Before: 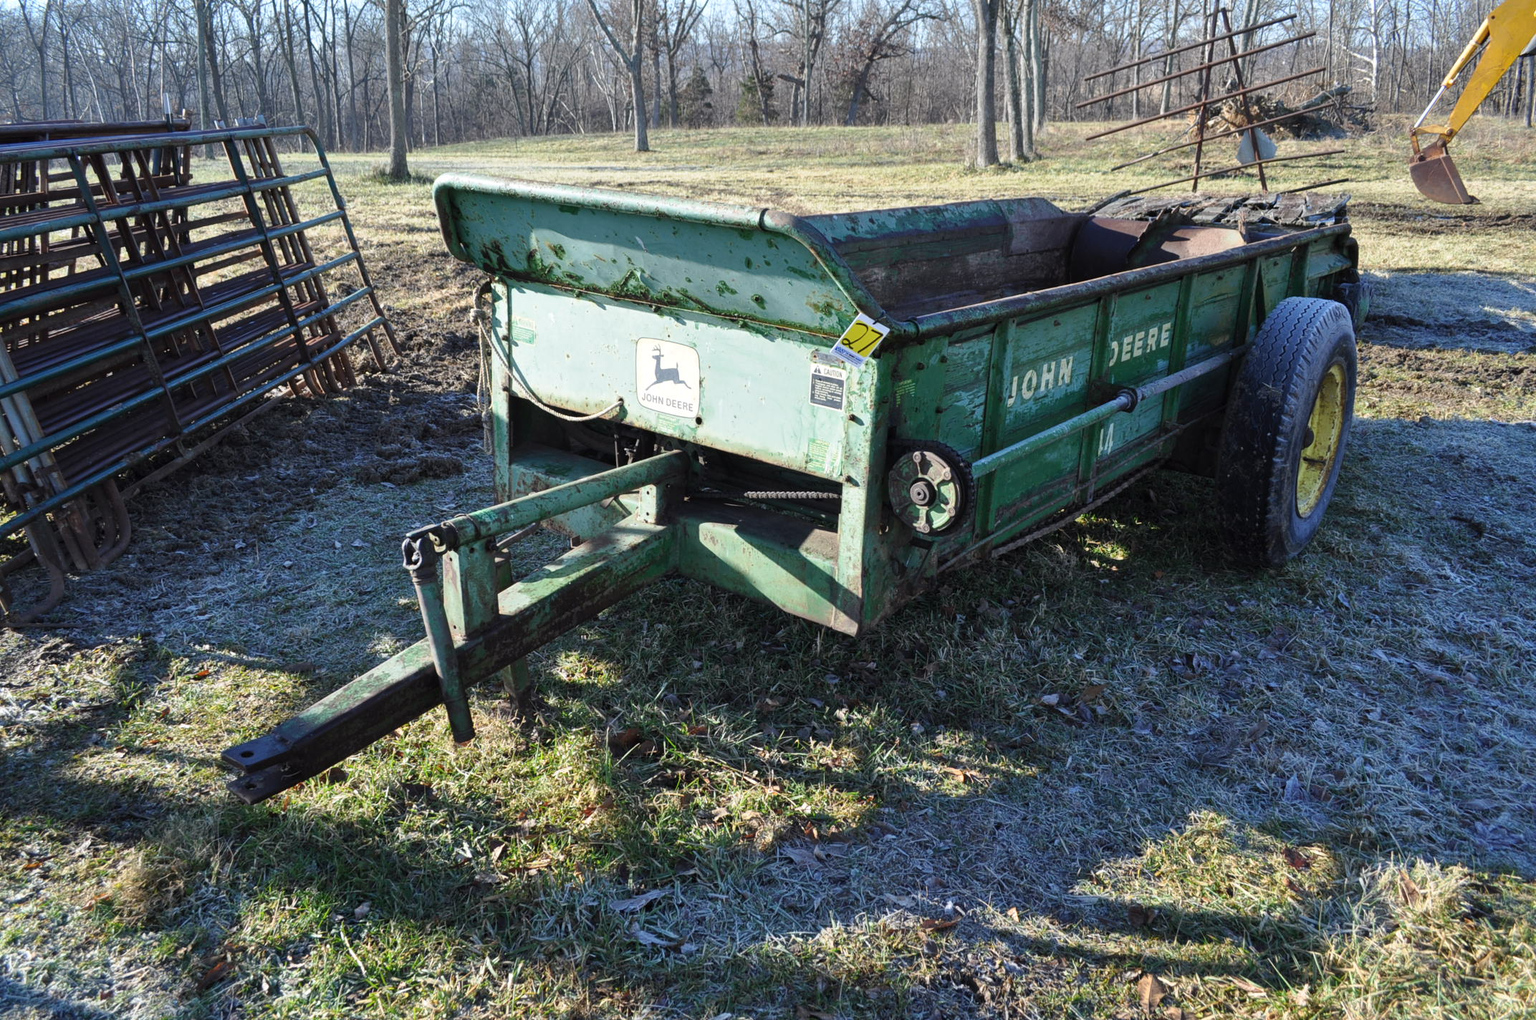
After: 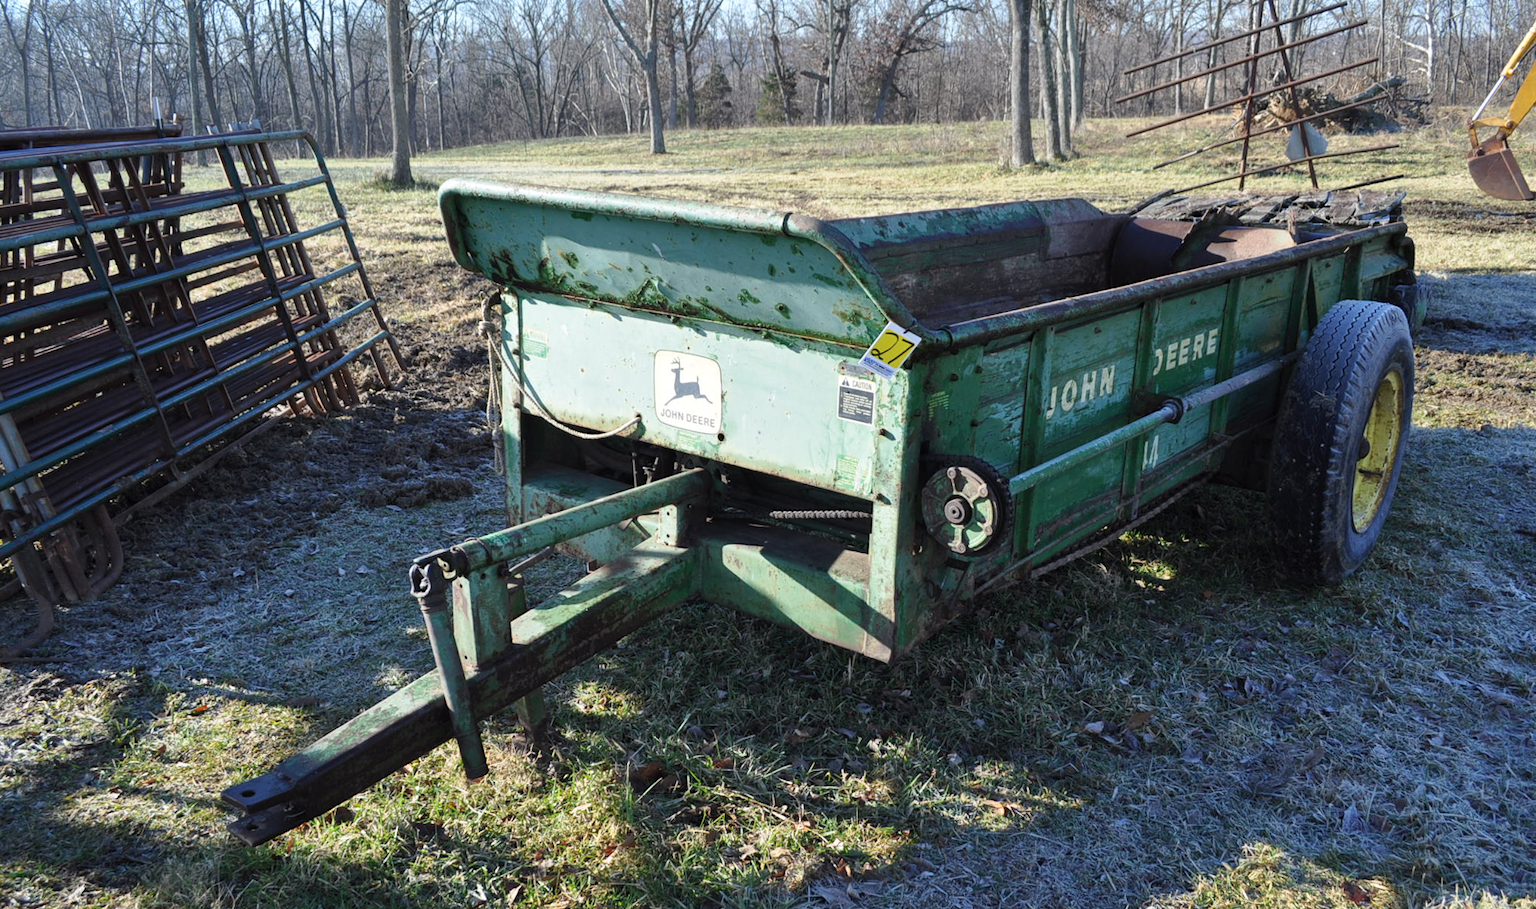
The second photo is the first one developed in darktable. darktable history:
crop and rotate: angle 0.578°, left 0.235%, right 3.467%, bottom 14.12%
